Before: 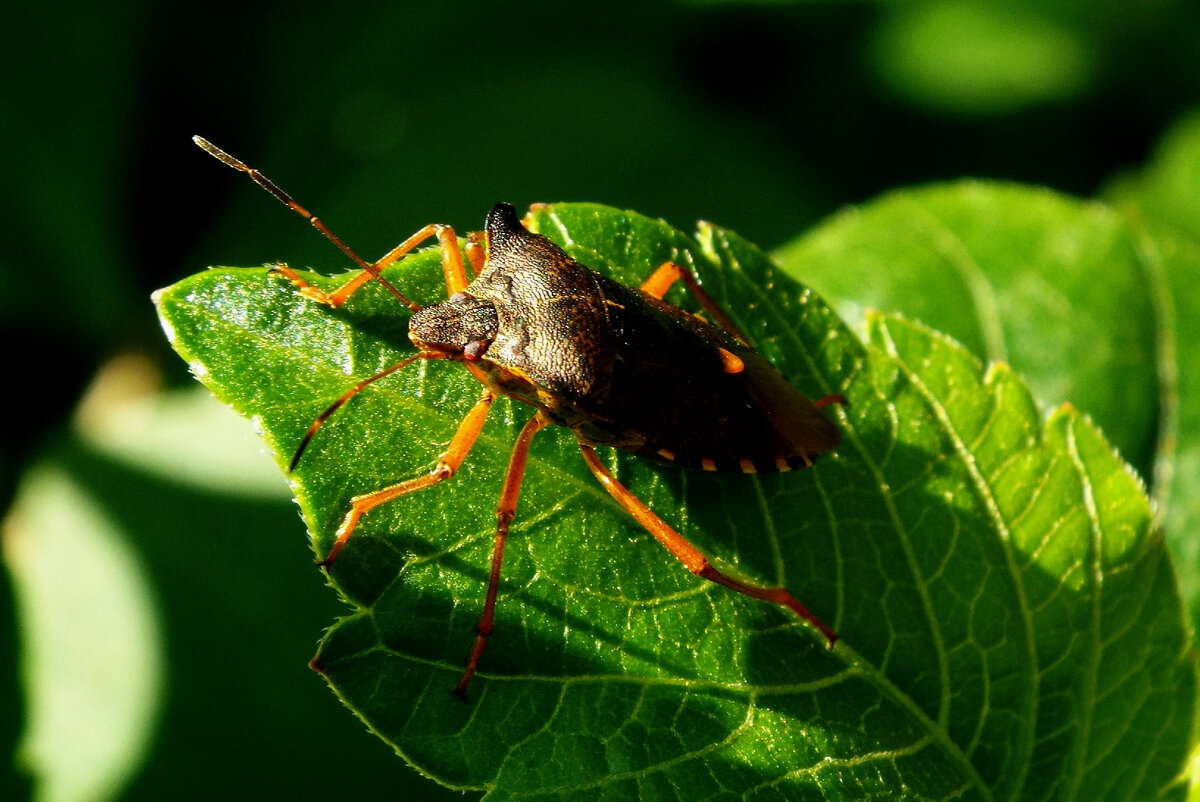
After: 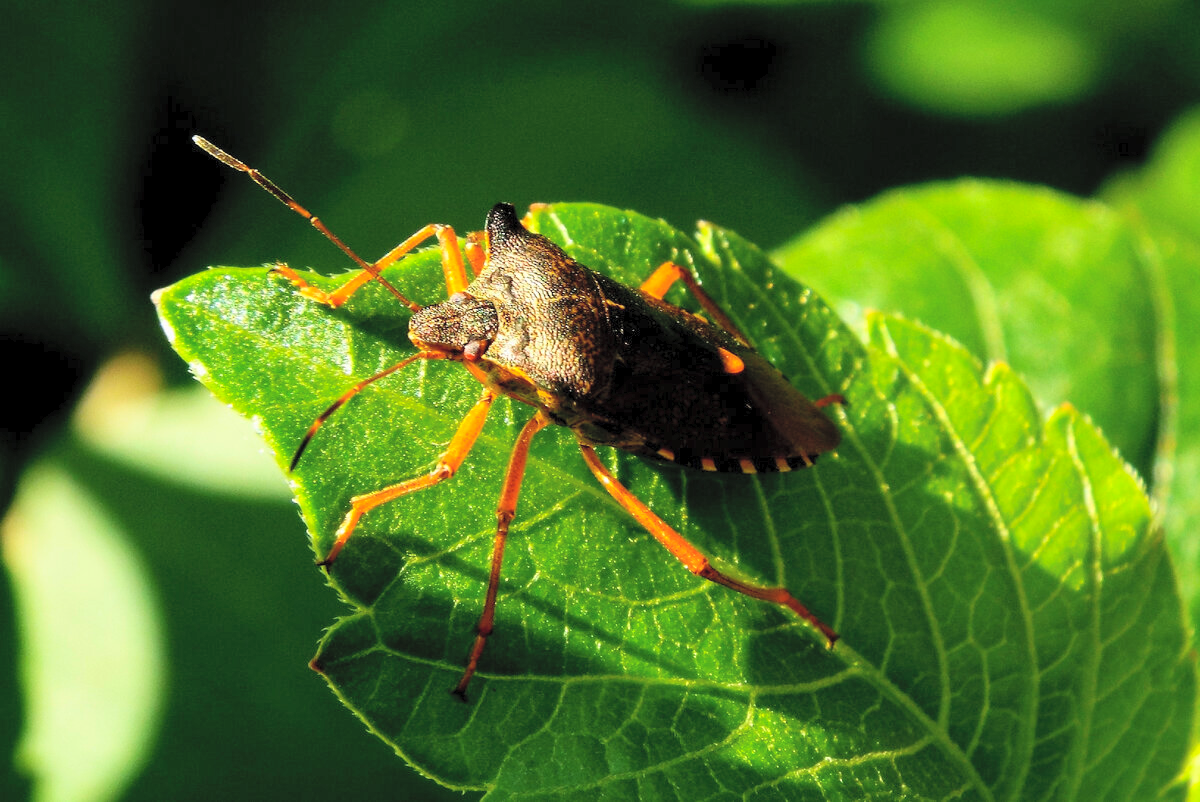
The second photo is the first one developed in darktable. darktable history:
contrast brightness saturation: contrast 0.098, brightness 0.317, saturation 0.15
